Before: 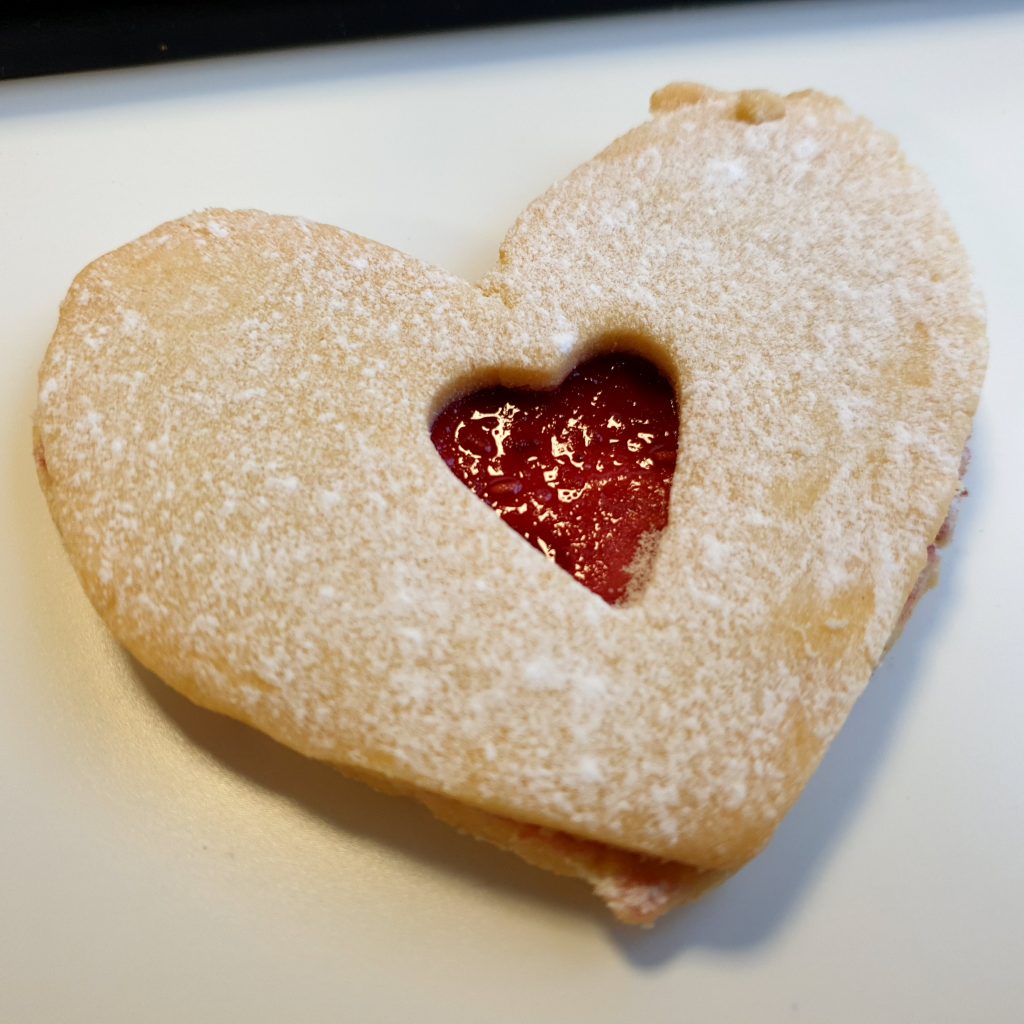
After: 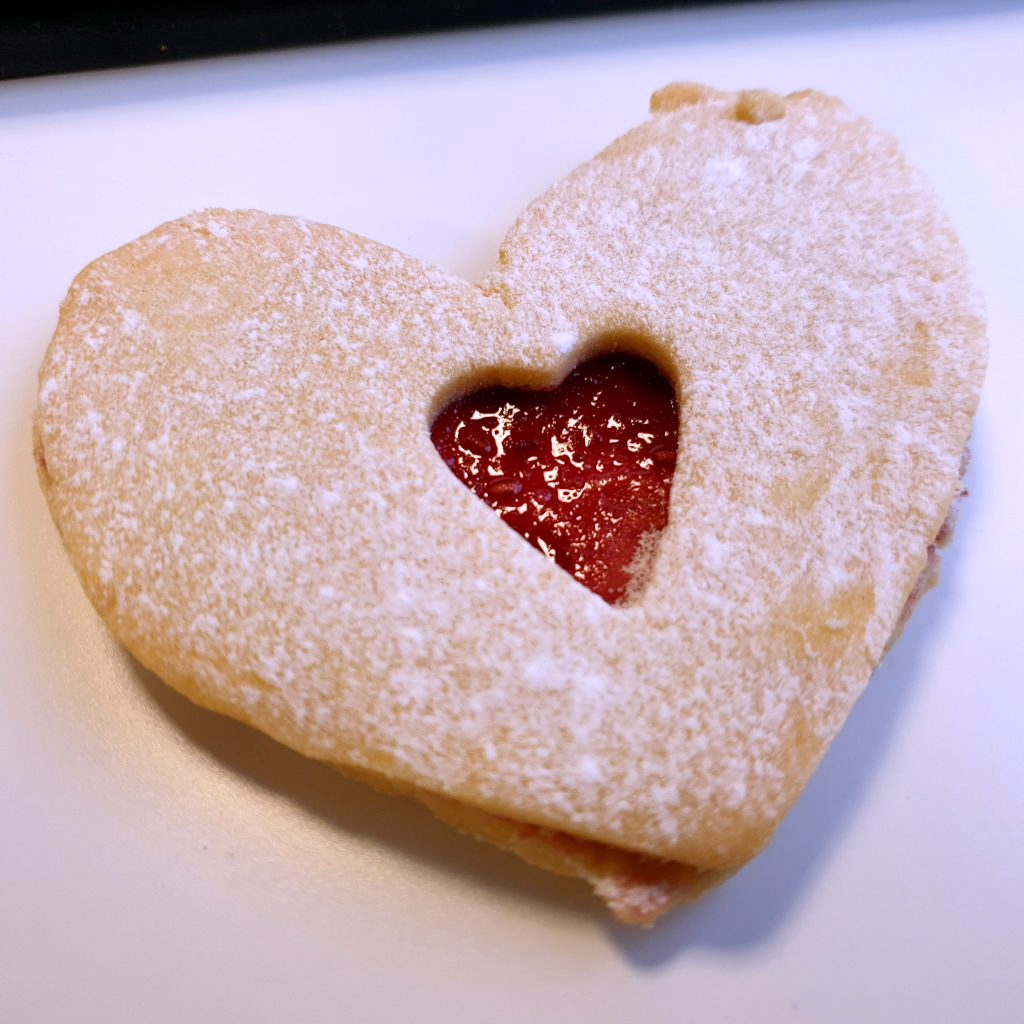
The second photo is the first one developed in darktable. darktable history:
white balance: red 1.042, blue 1.17
tone equalizer: -8 EV -0.55 EV
